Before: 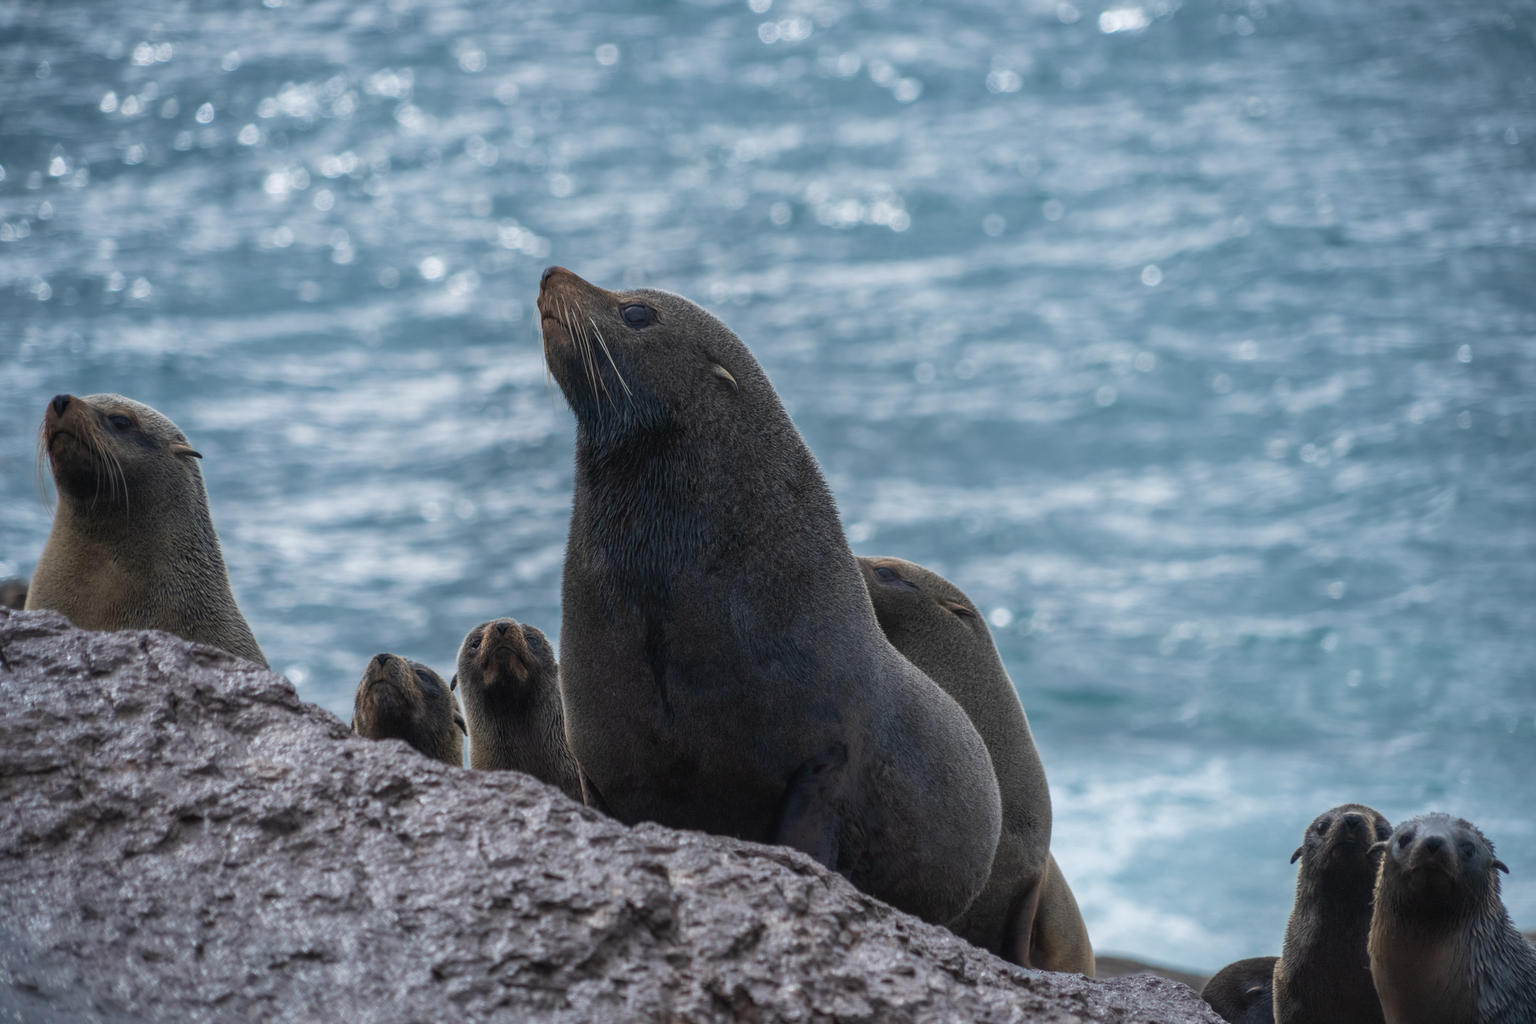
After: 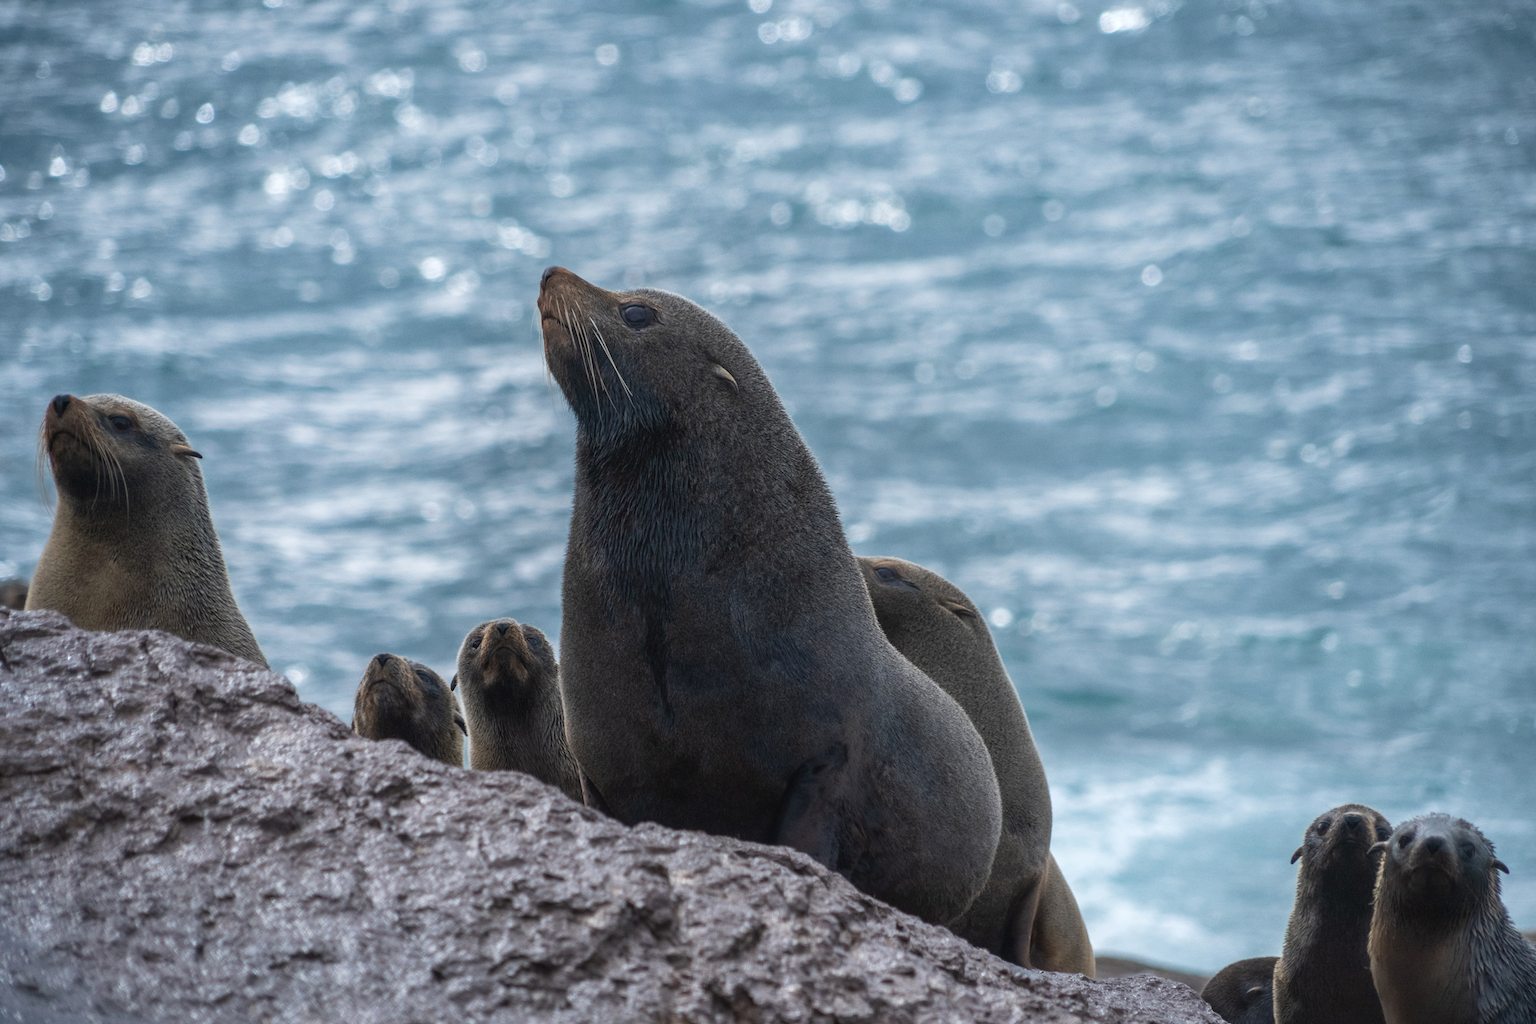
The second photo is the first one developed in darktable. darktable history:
grain: coarseness 0.09 ISO, strength 10%
exposure: exposure 0.2 EV, compensate highlight preservation false
